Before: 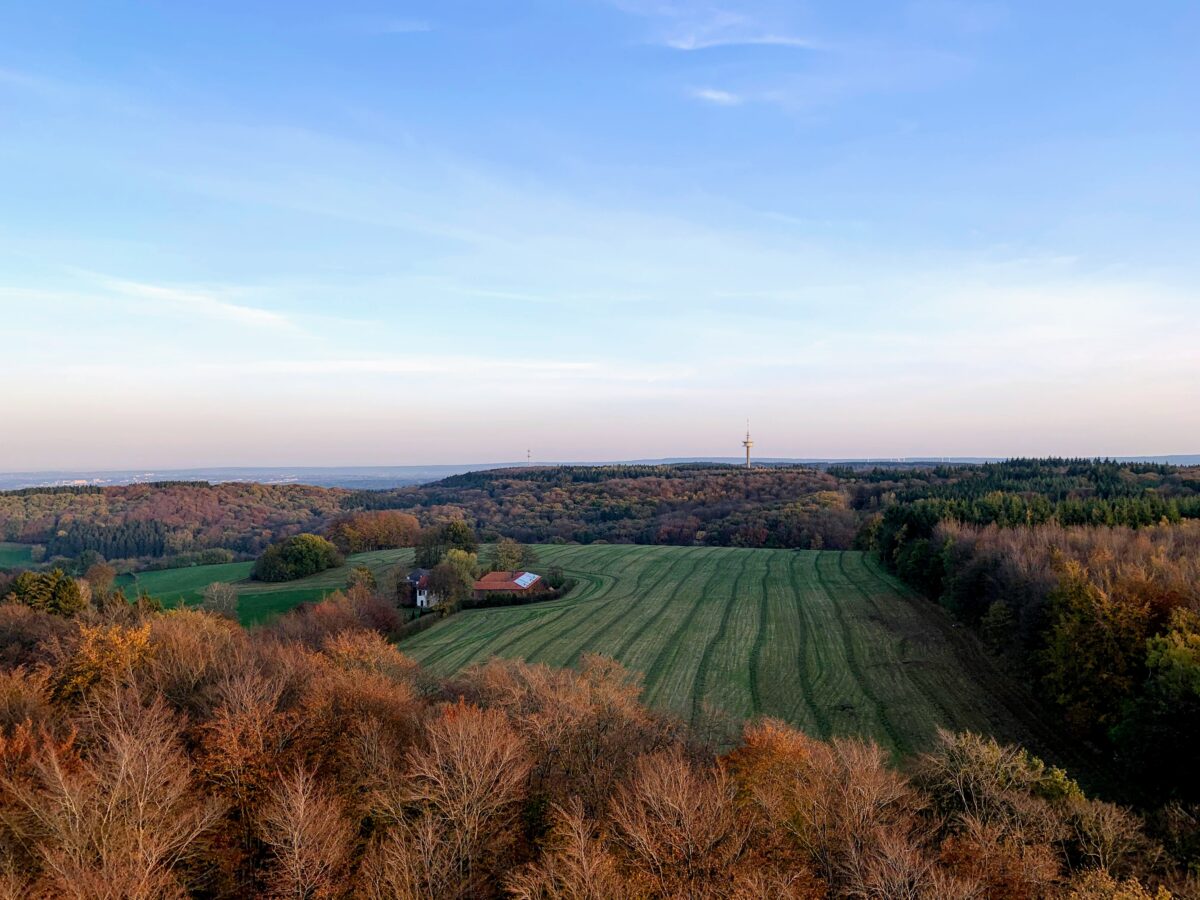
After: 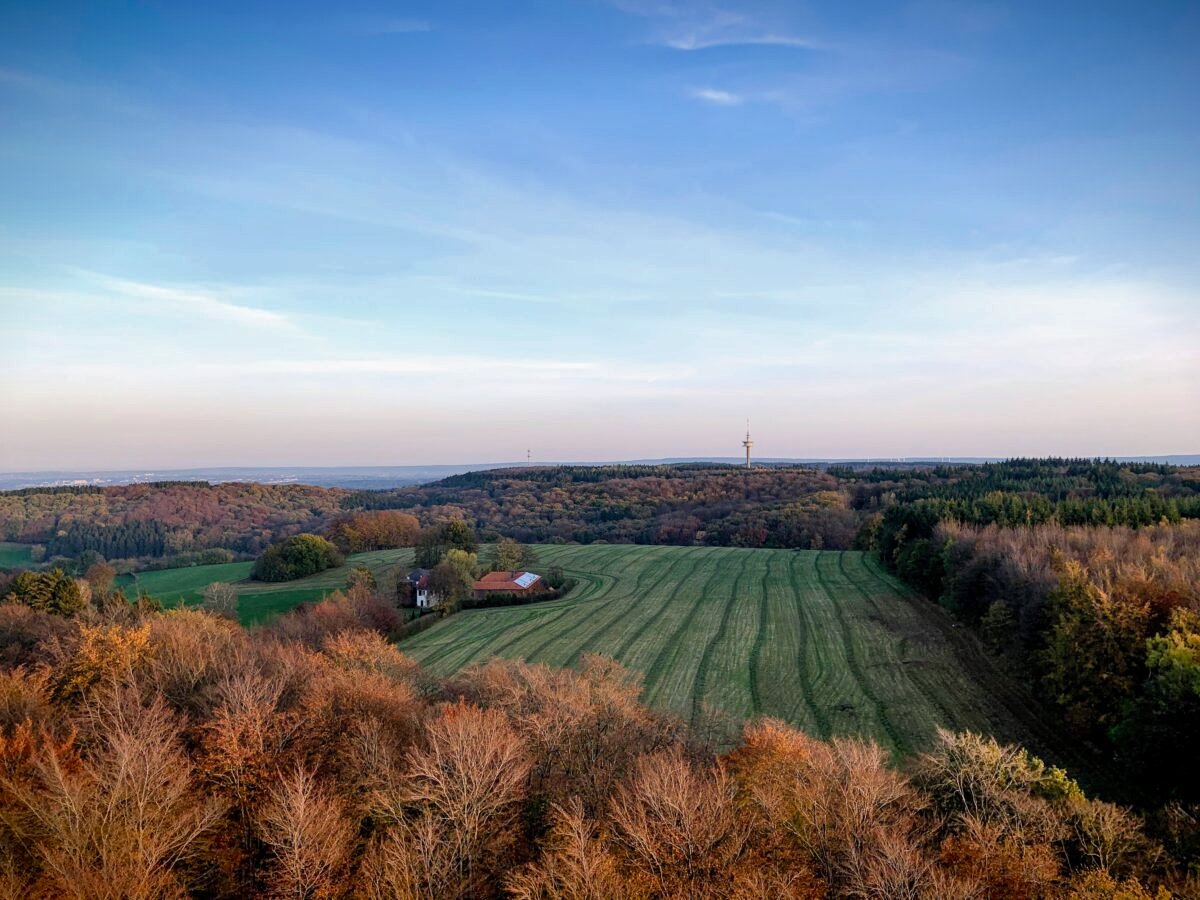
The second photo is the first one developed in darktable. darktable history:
shadows and highlights: shadows 53, soften with gaussian
vignetting: fall-off start 98.29%, fall-off radius 100%, brightness -1, saturation 0.5, width/height ratio 1.428
